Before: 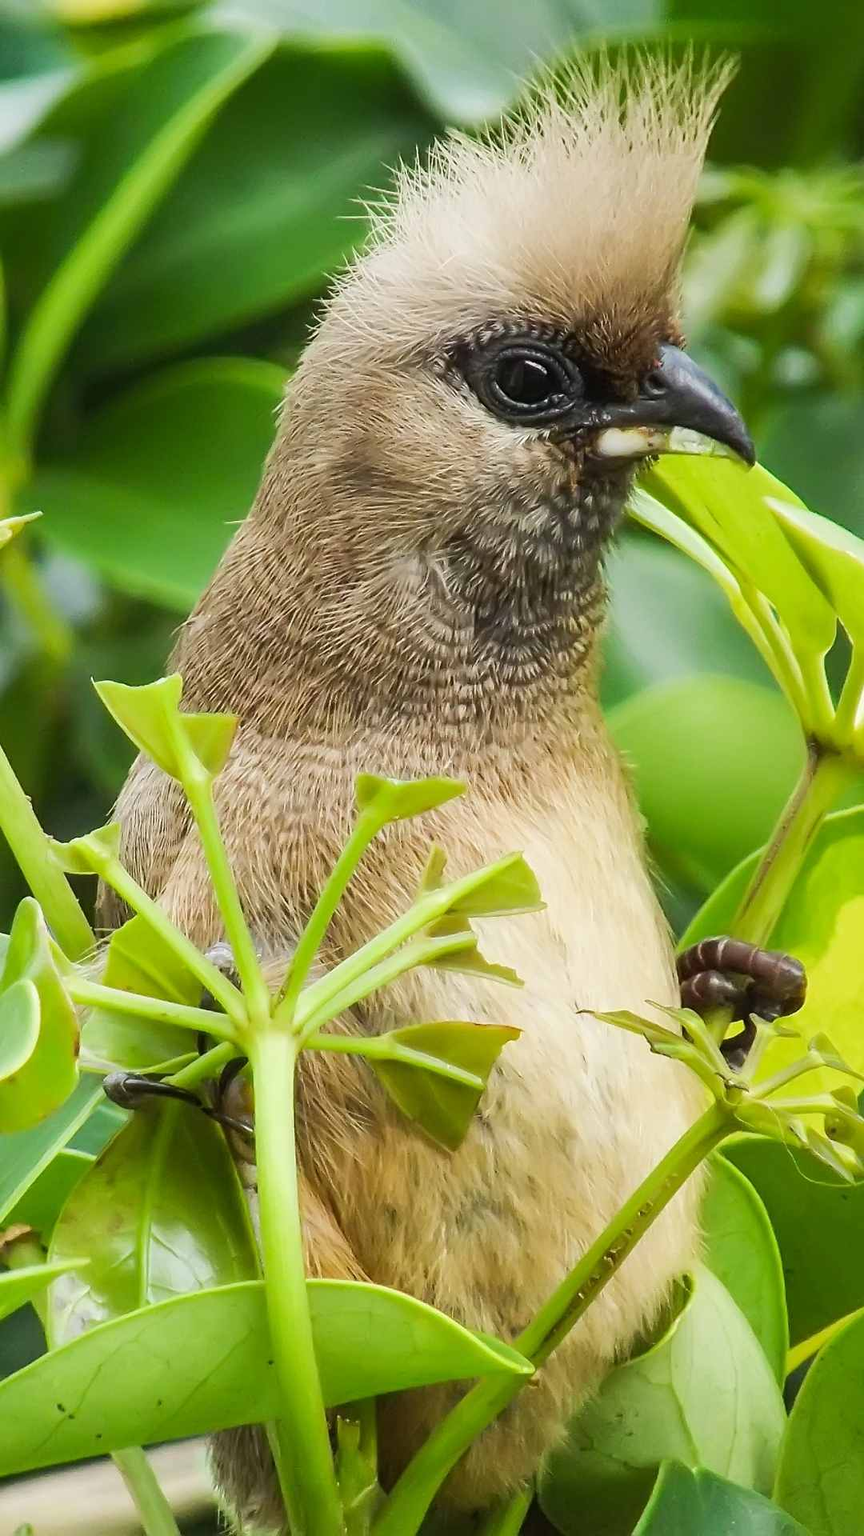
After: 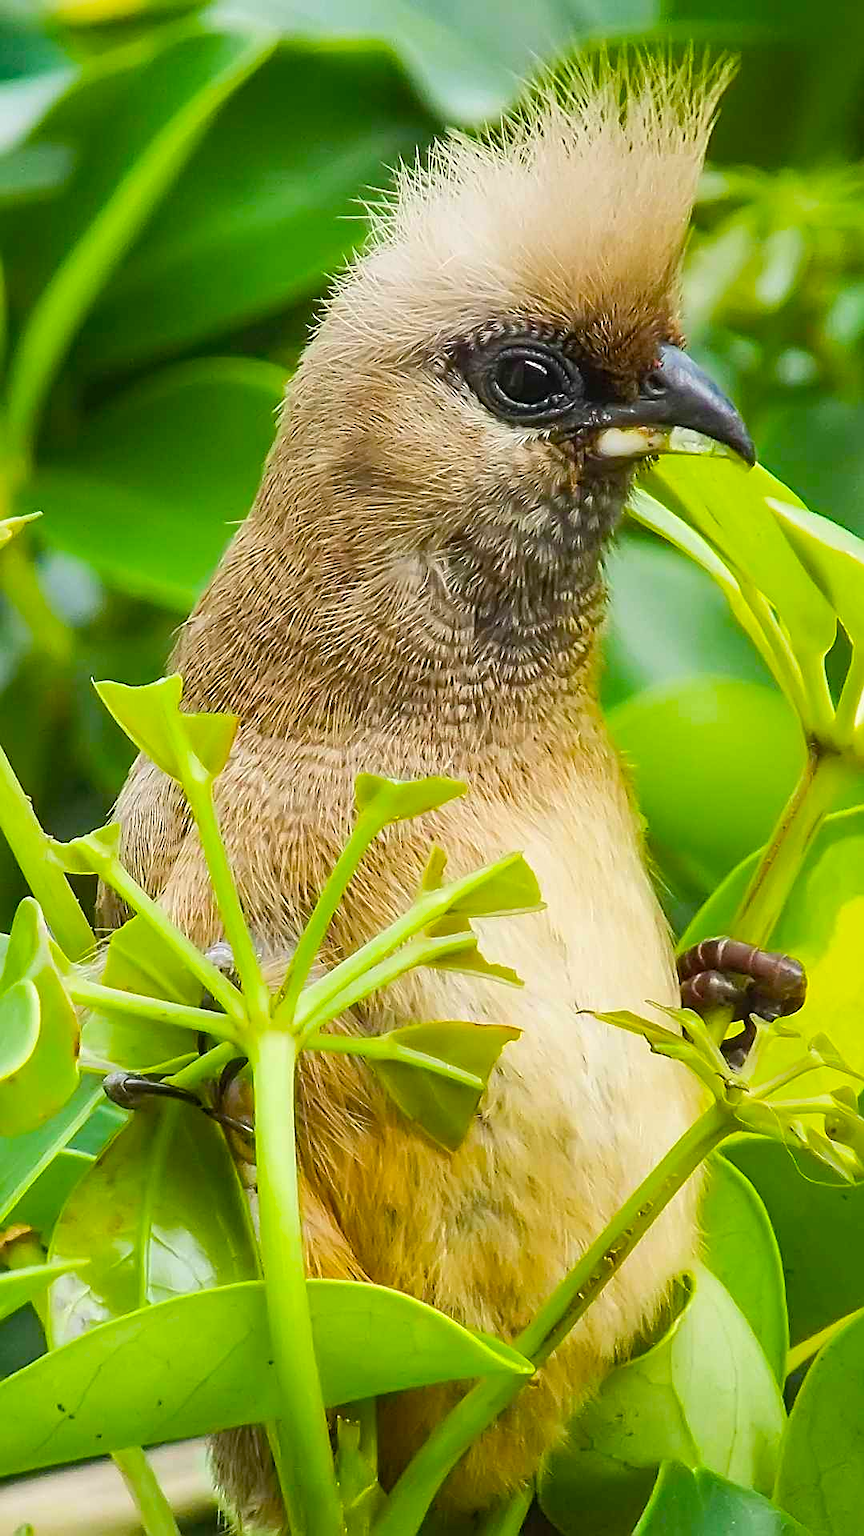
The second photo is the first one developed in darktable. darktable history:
sharpen: amount 0.575
color balance rgb: perceptual saturation grading › global saturation 25%, global vibrance 20%
levels: levels [0, 0.478, 1]
